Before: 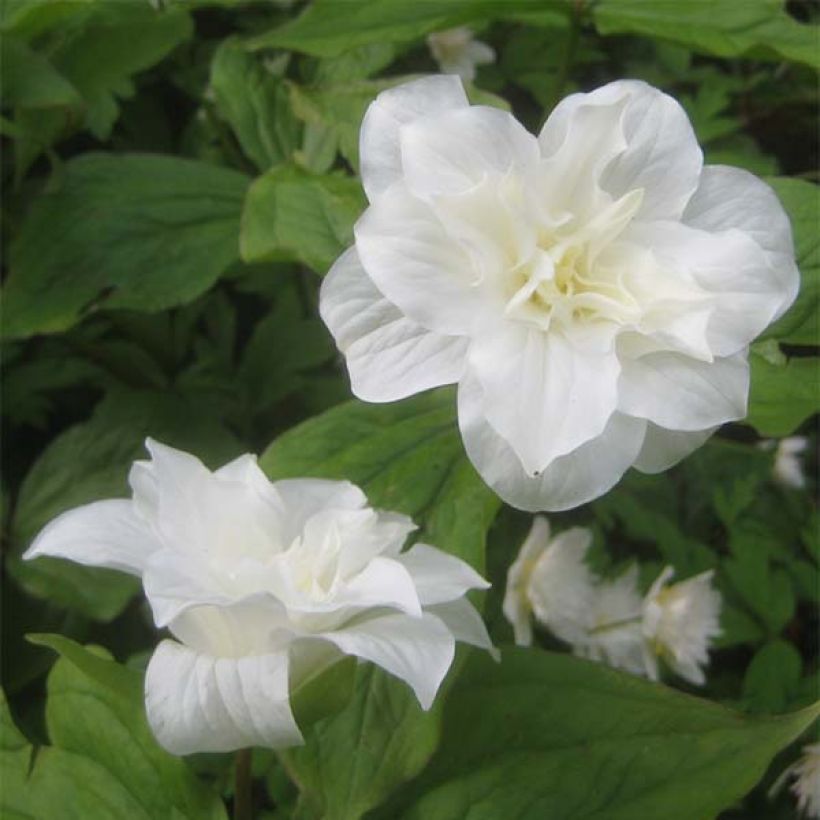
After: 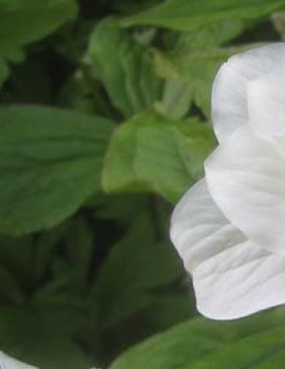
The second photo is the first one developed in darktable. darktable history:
crop and rotate: left 10.817%, top 0.062%, right 47.194%, bottom 53.626%
rotate and perspective: rotation 0.72°, lens shift (vertical) -0.352, lens shift (horizontal) -0.051, crop left 0.152, crop right 0.859, crop top 0.019, crop bottom 0.964
